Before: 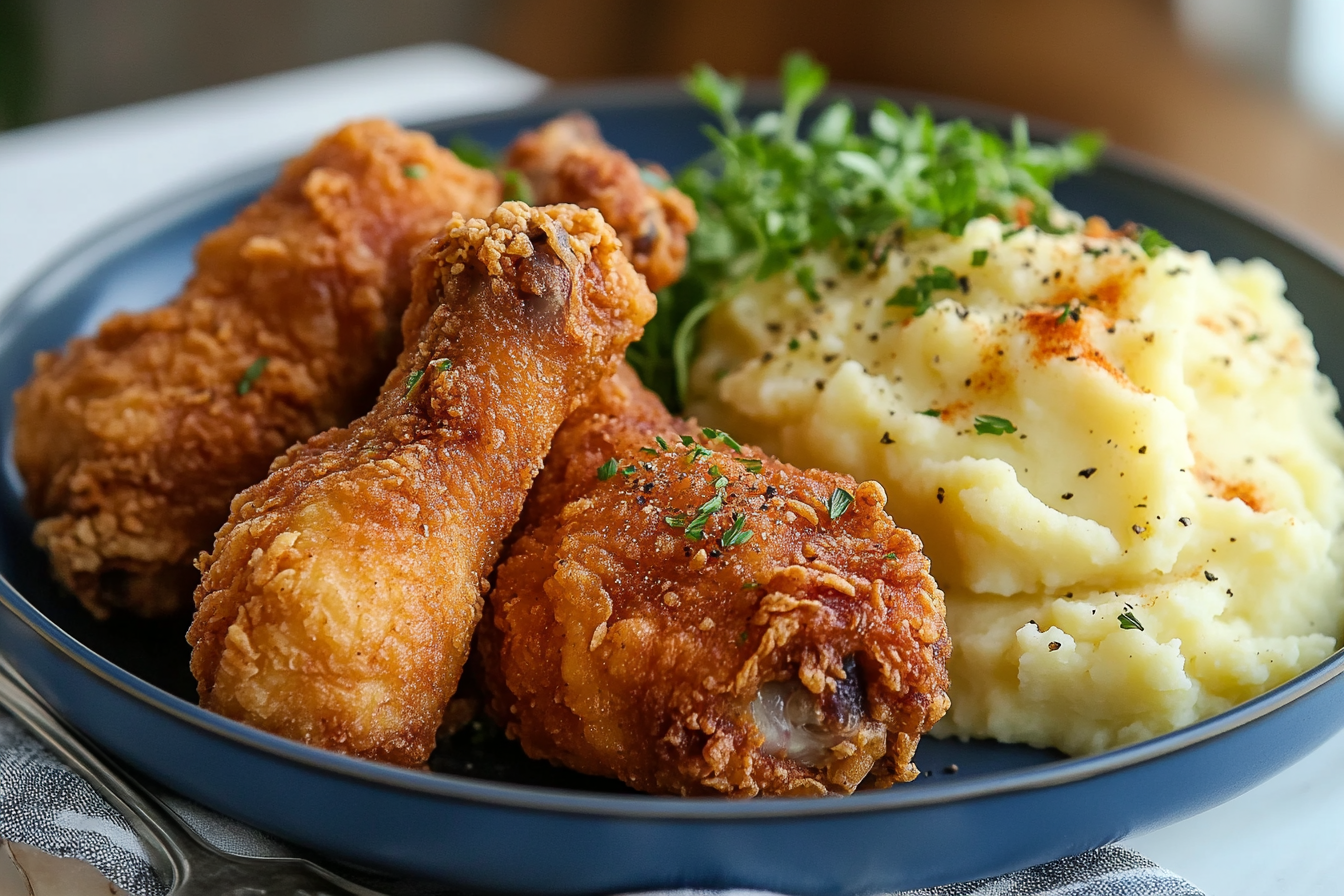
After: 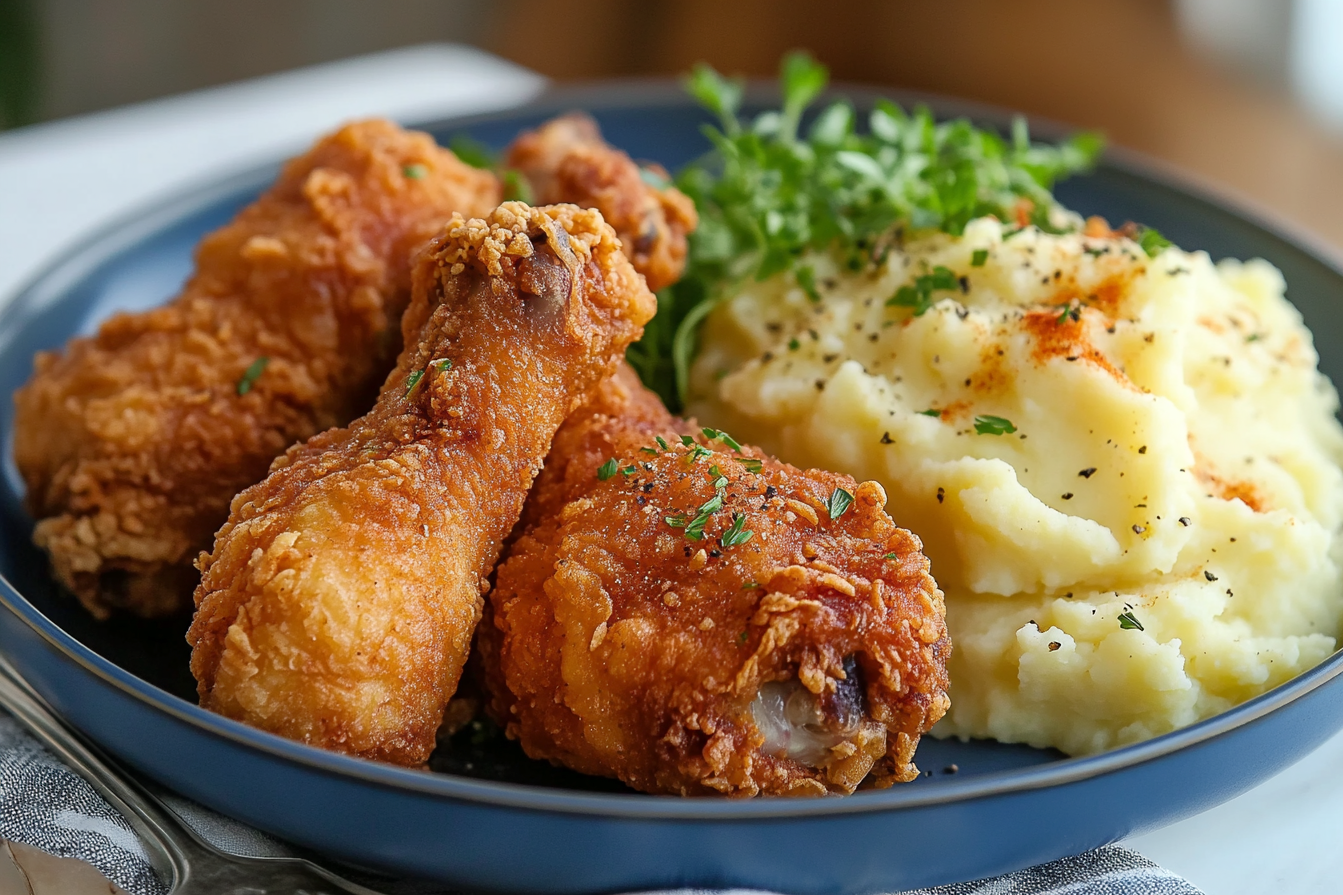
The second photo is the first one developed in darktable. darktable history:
rgb curve: curves: ch0 [(0, 0) (0.053, 0.068) (0.122, 0.128) (1, 1)]
